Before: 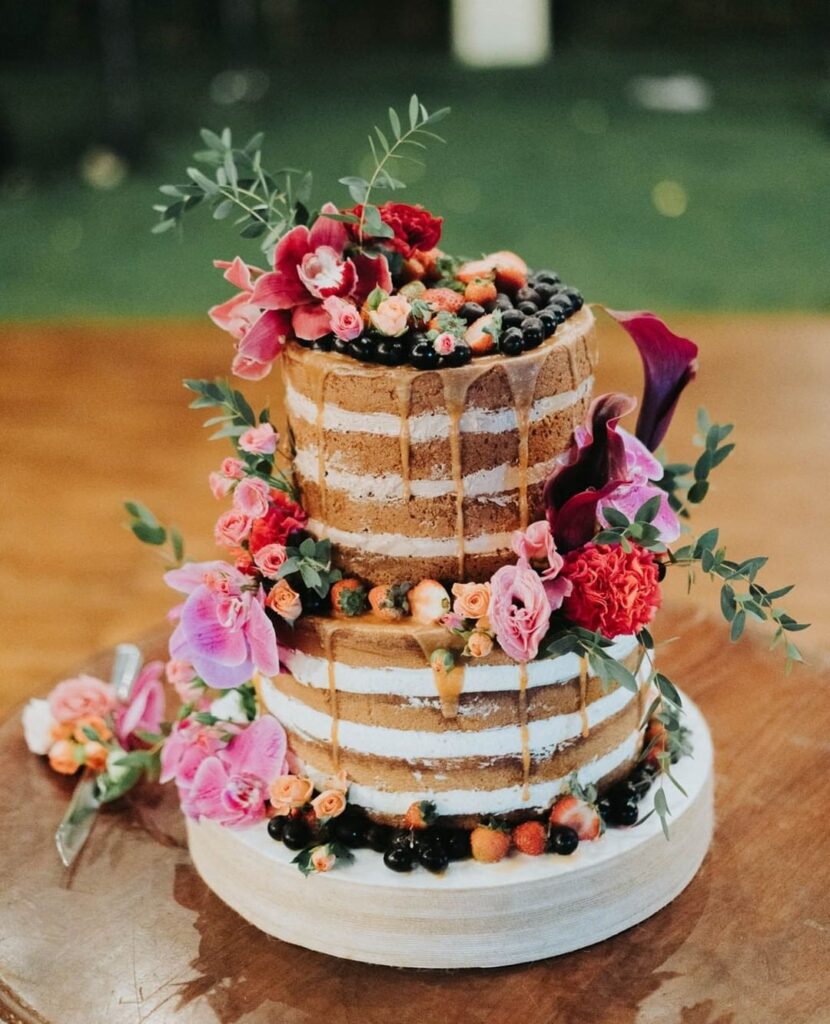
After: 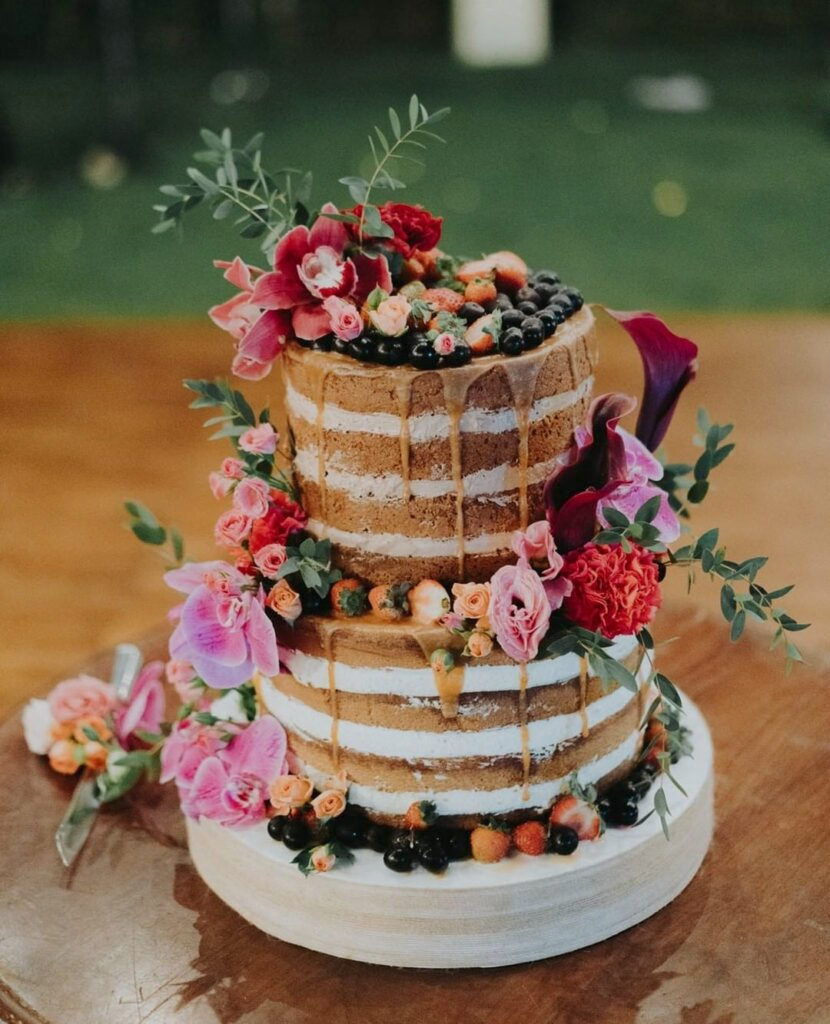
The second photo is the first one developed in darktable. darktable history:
tone equalizer: -8 EV 0.231 EV, -7 EV 0.44 EV, -6 EV 0.39 EV, -5 EV 0.221 EV, -3 EV -0.285 EV, -2 EV -0.441 EV, -1 EV -0.391 EV, +0 EV -0.239 EV
